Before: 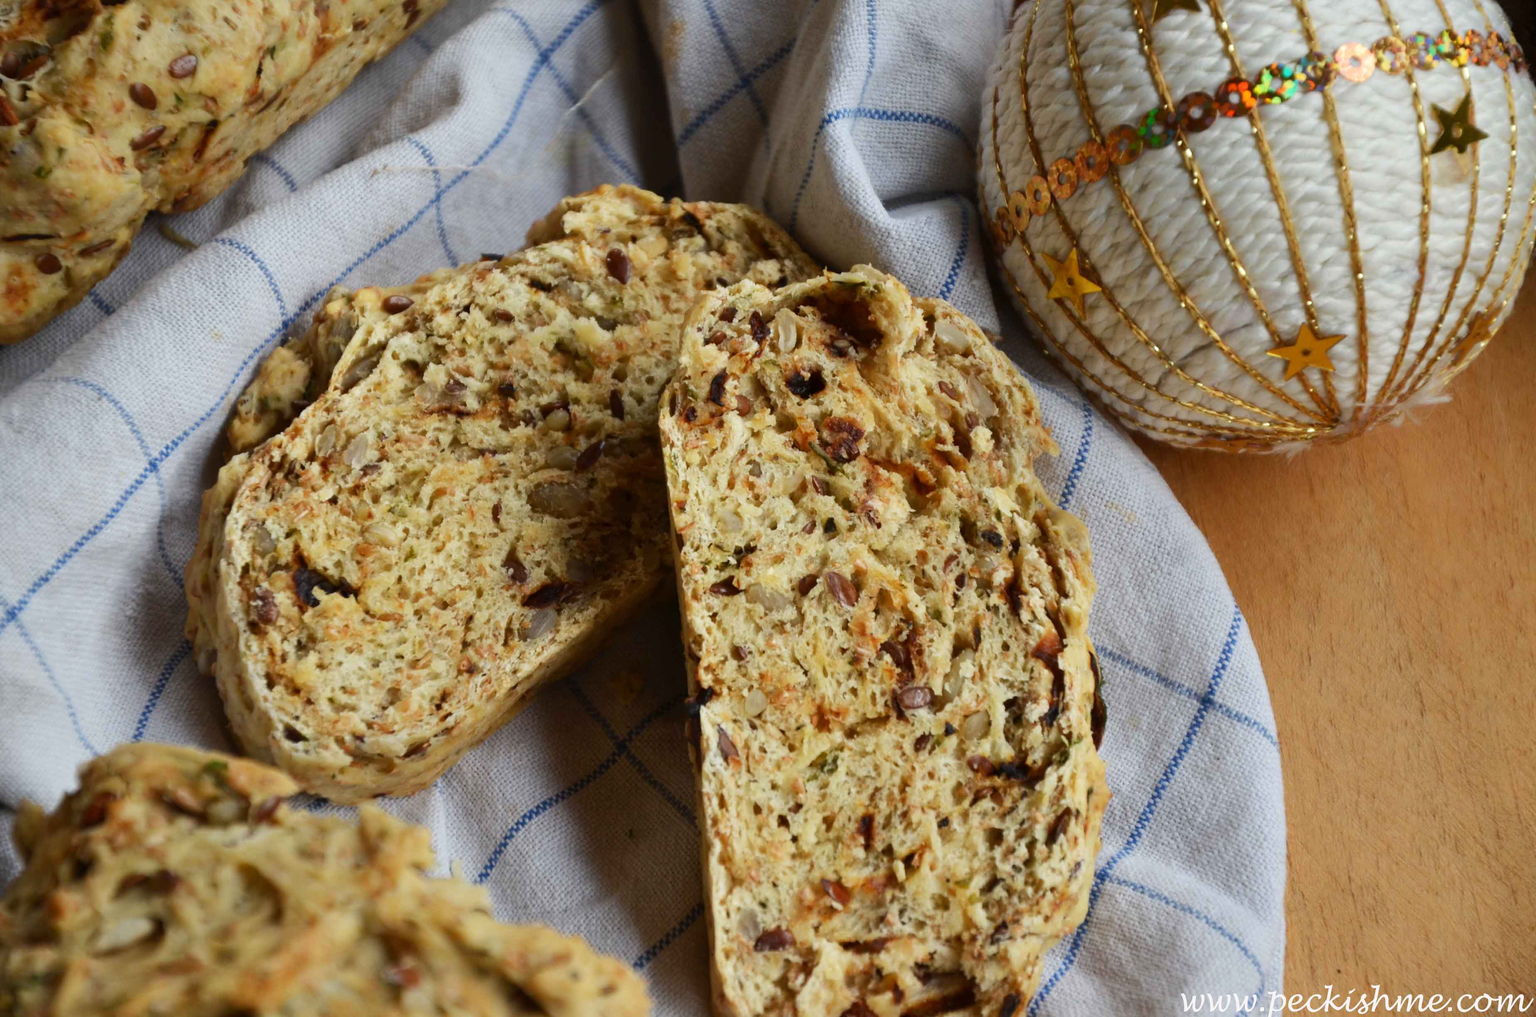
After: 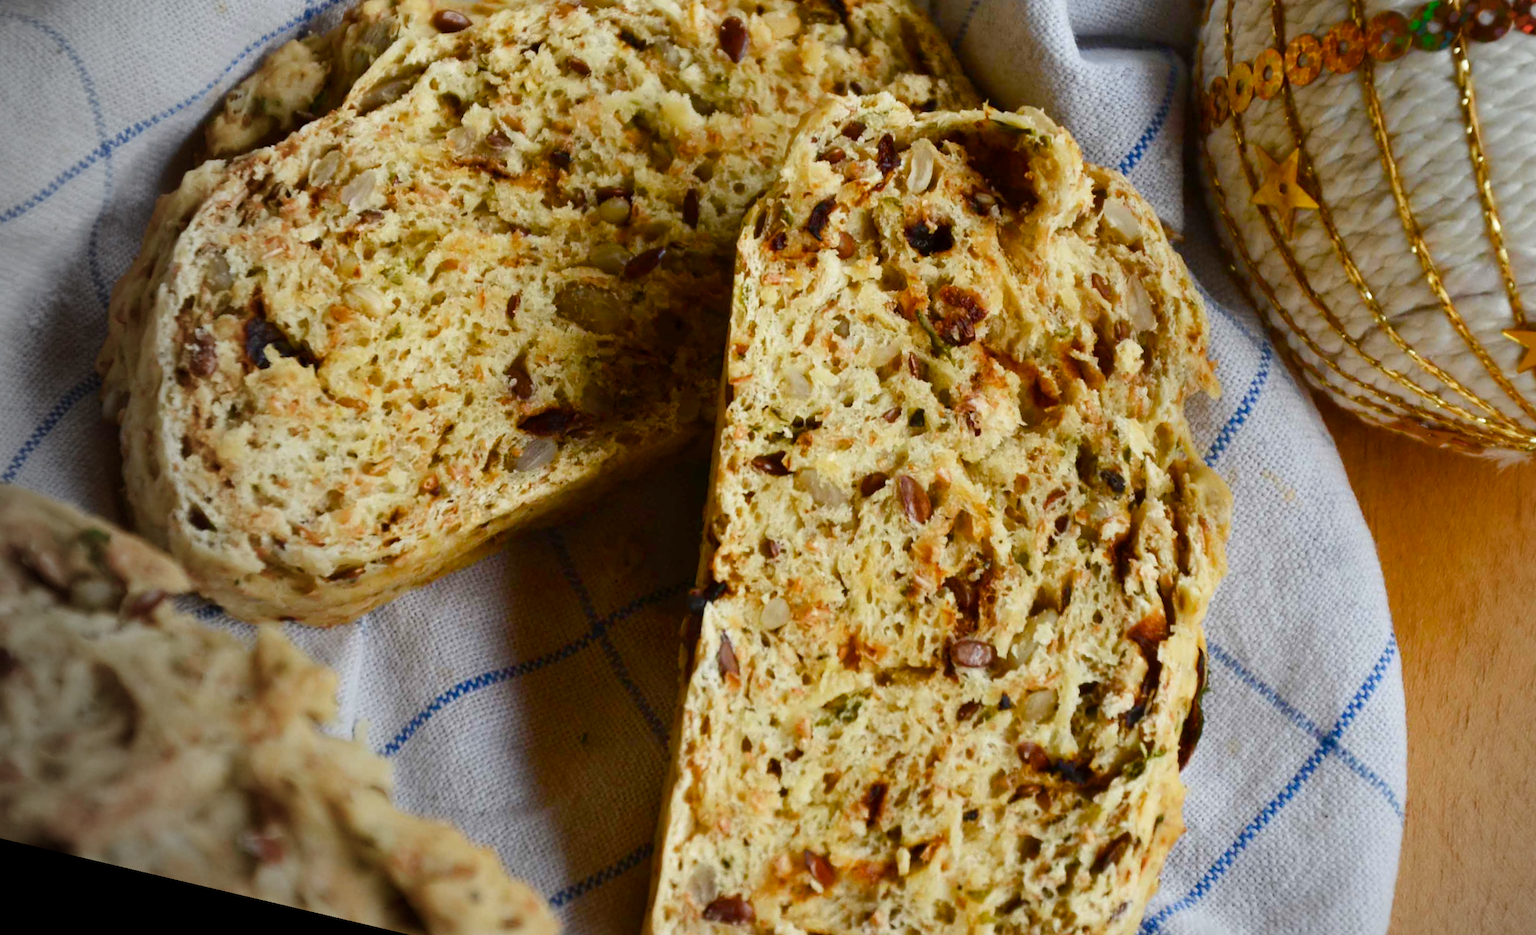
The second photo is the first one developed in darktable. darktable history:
crop: left 11.123%, top 27.61%, right 18.3%, bottom 17.034%
rotate and perspective: rotation 13.27°, automatic cropping off
vignetting: fall-off start 73.57%, center (0.22, -0.235)
contrast brightness saturation: contrast 0.1, brightness 0.02, saturation 0.02
color balance rgb: perceptual saturation grading › global saturation 20%, perceptual saturation grading › highlights -25%, perceptual saturation grading › shadows 50%
